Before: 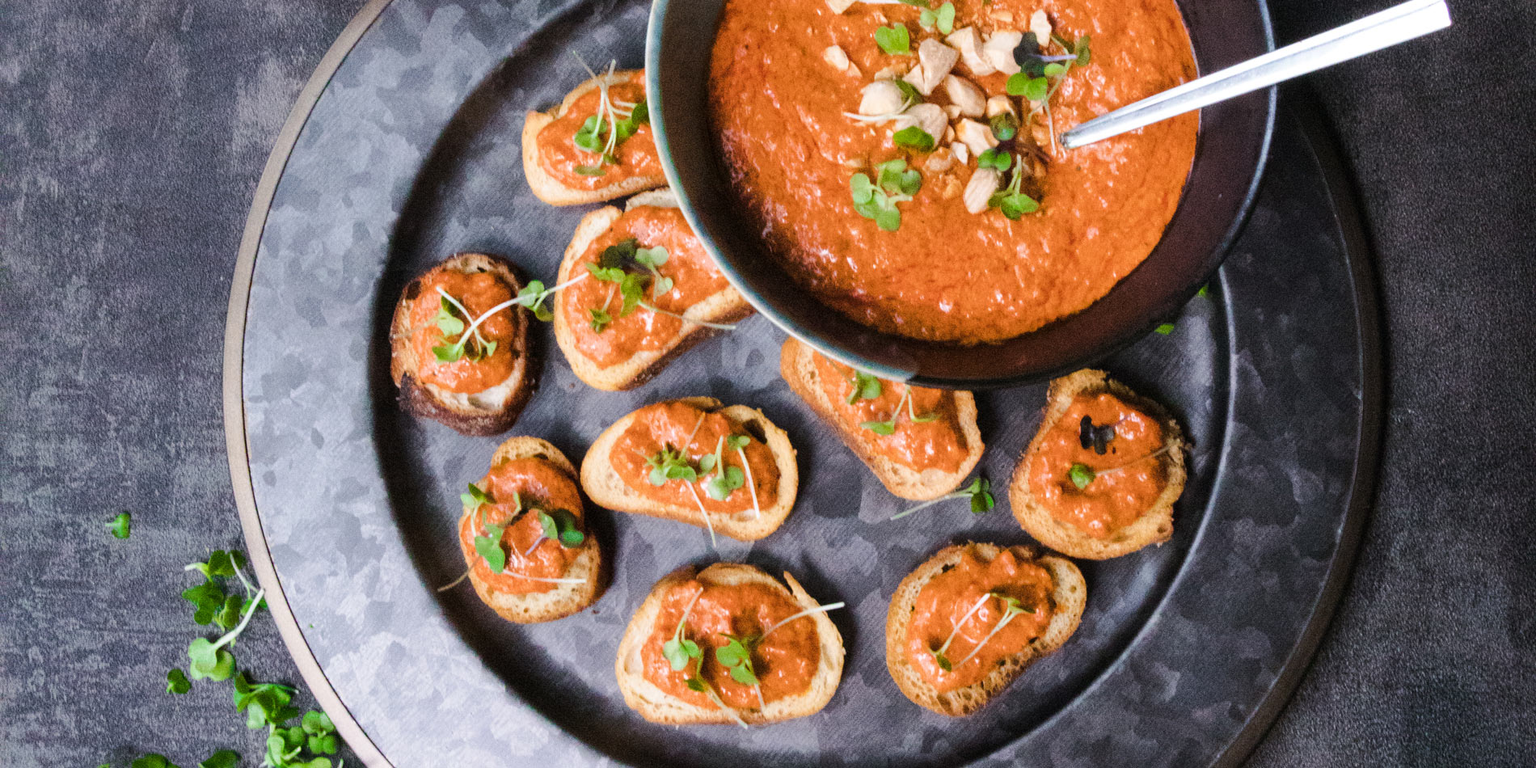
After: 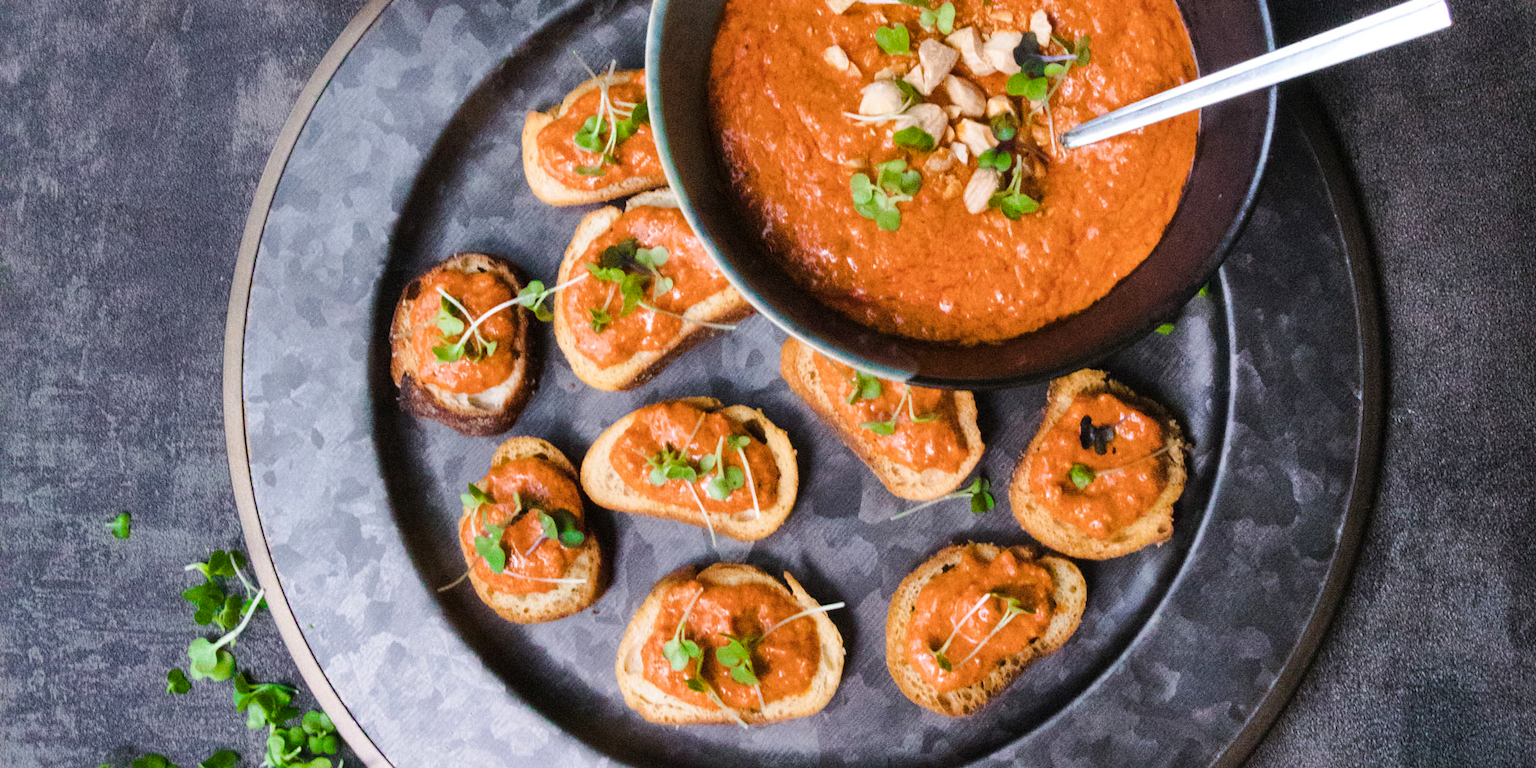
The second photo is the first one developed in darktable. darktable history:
shadows and highlights: low approximation 0.01, soften with gaussian
color balance rgb: global vibrance 20%
